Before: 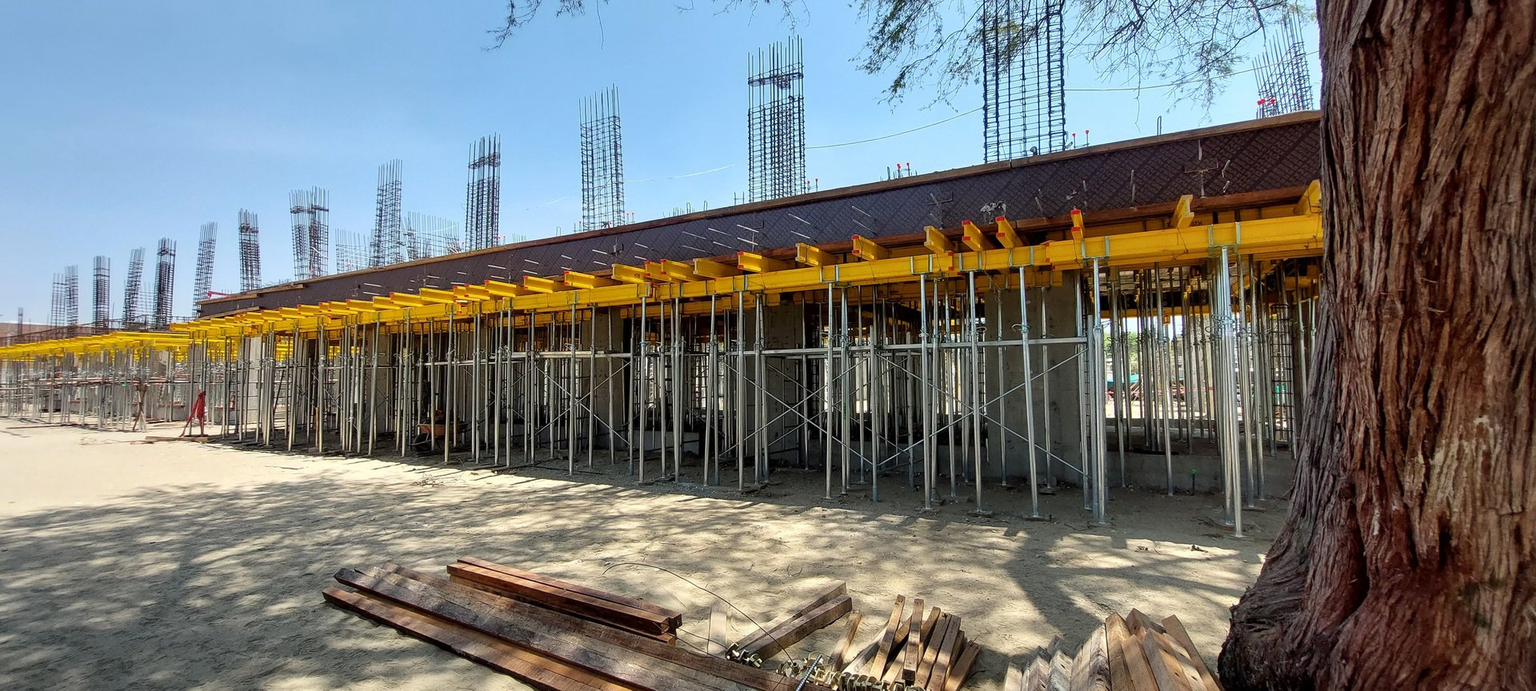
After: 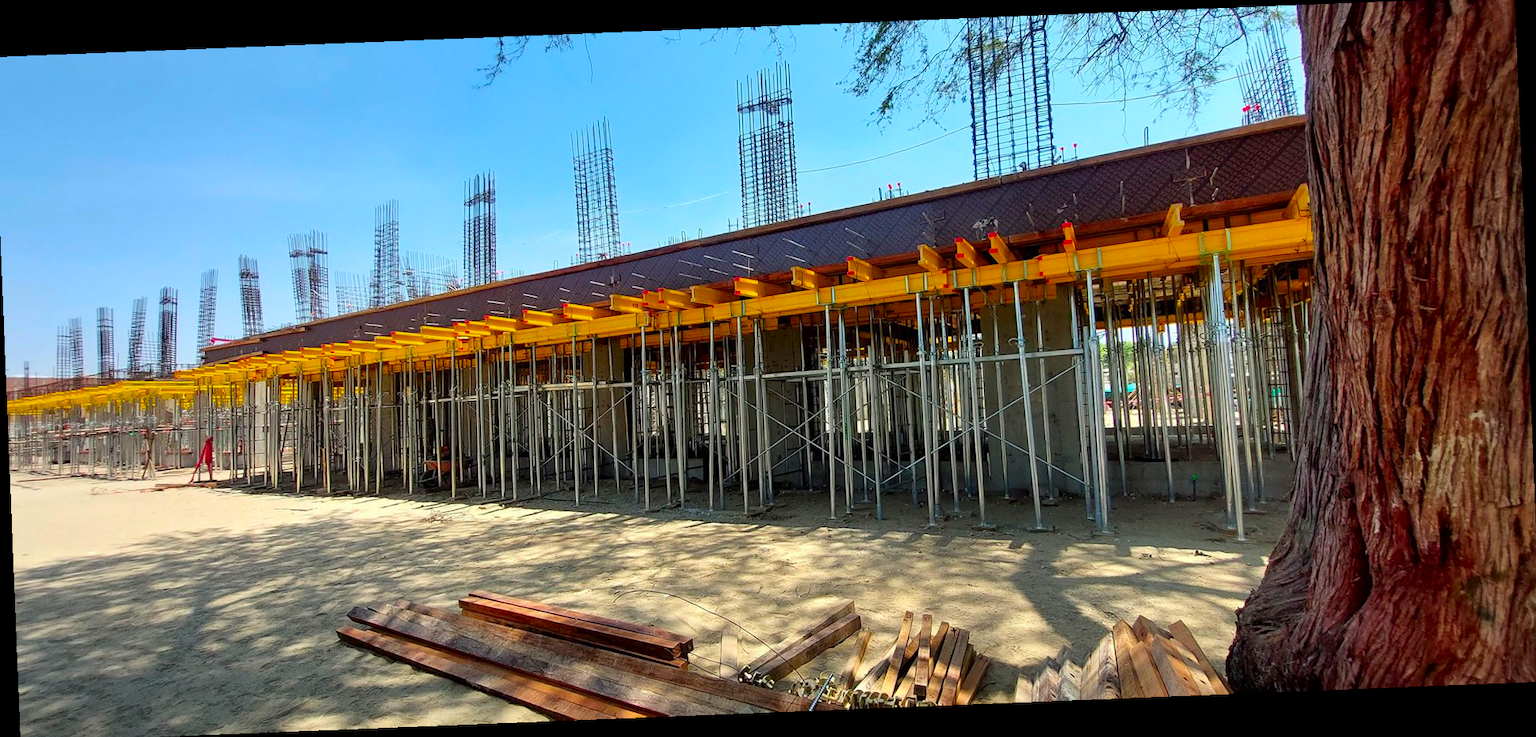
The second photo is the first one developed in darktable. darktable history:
color contrast: green-magenta contrast 1.69, blue-yellow contrast 1.49
crop: left 0.434%, top 0.485%, right 0.244%, bottom 0.386%
rotate and perspective: rotation -2.29°, automatic cropping off
